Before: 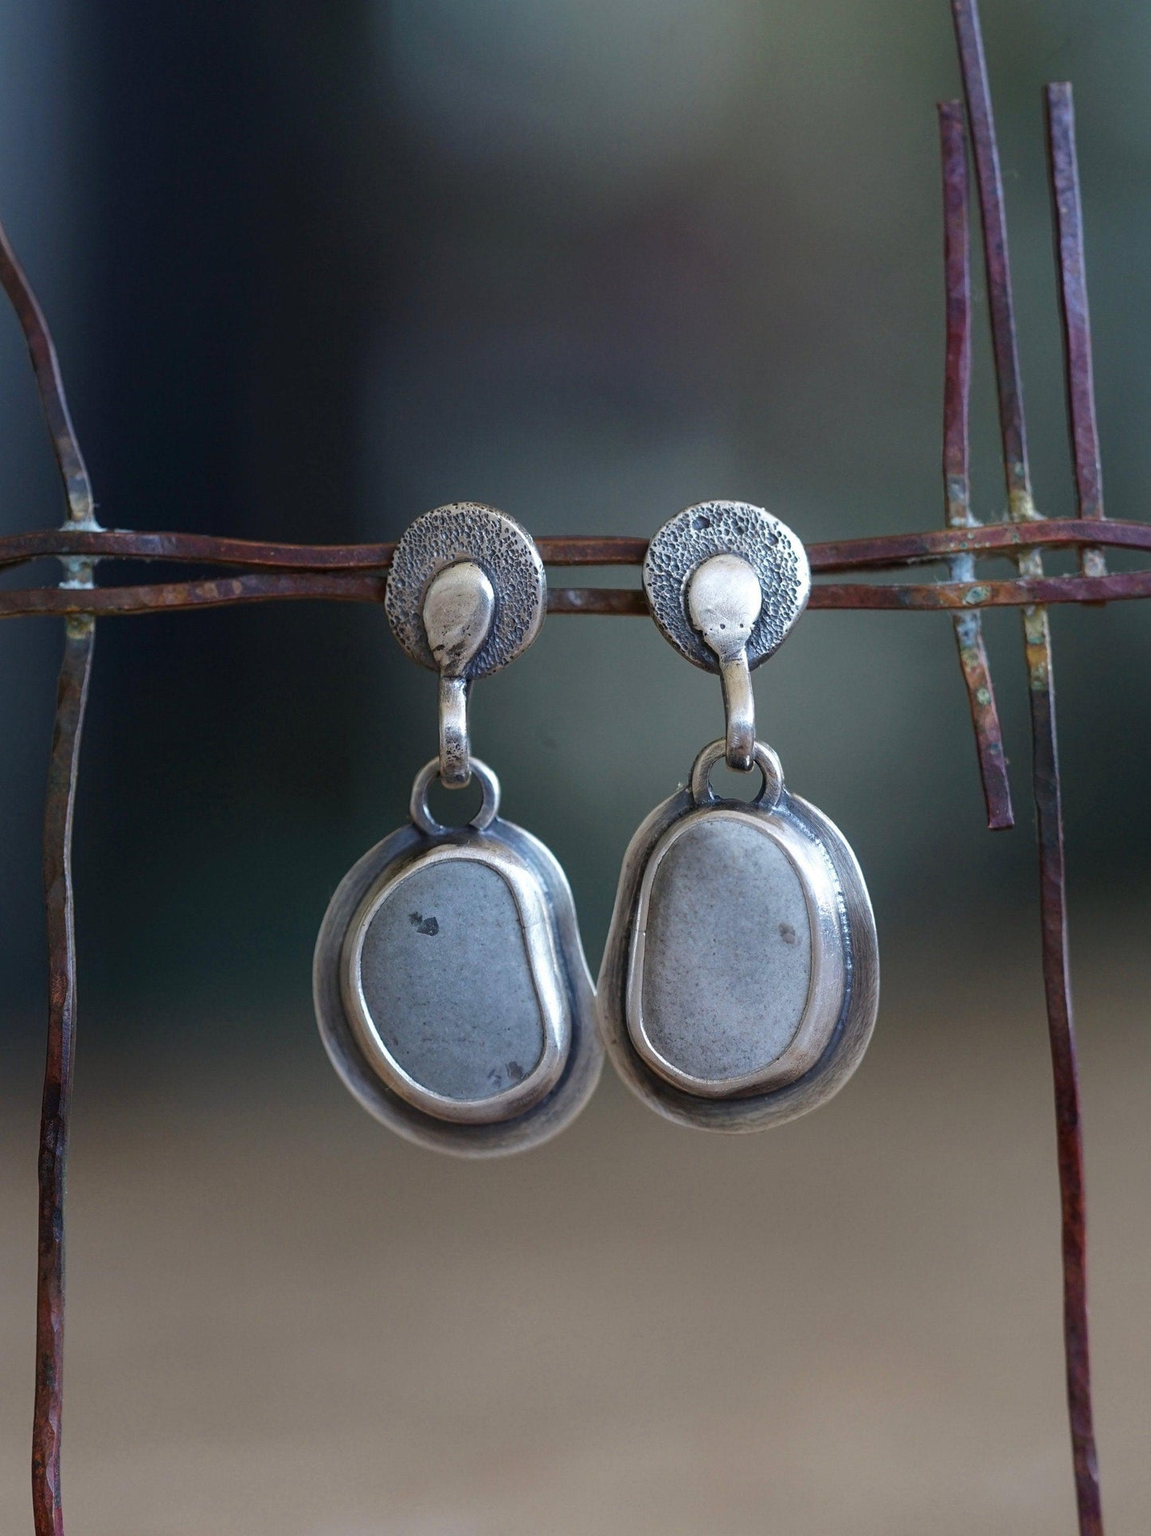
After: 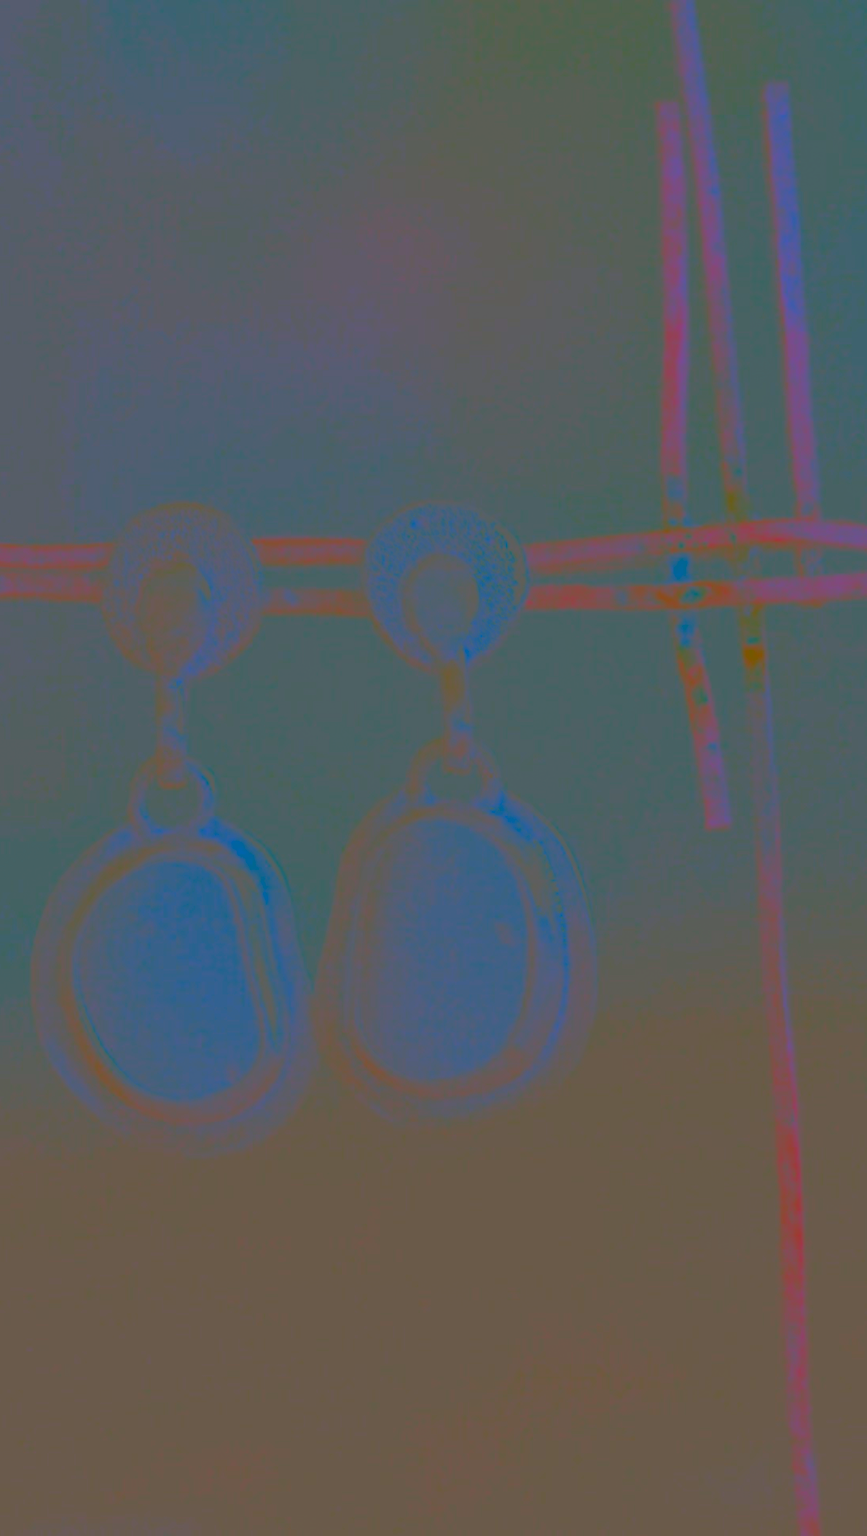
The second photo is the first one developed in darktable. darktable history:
contrast brightness saturation: contrast -0.99, brightness -0.17, saturation 0.75
crop and rotate: left 24.6%
sharpen: on, module defaults
